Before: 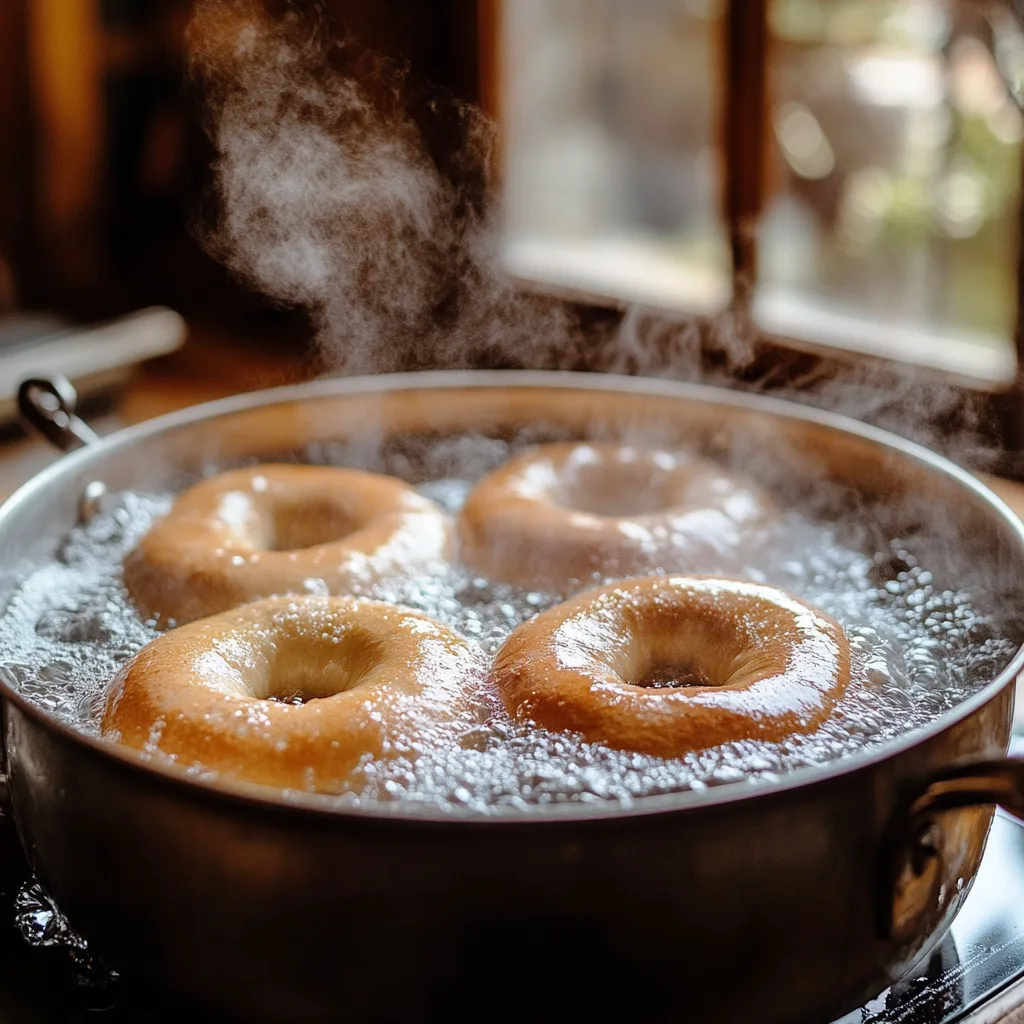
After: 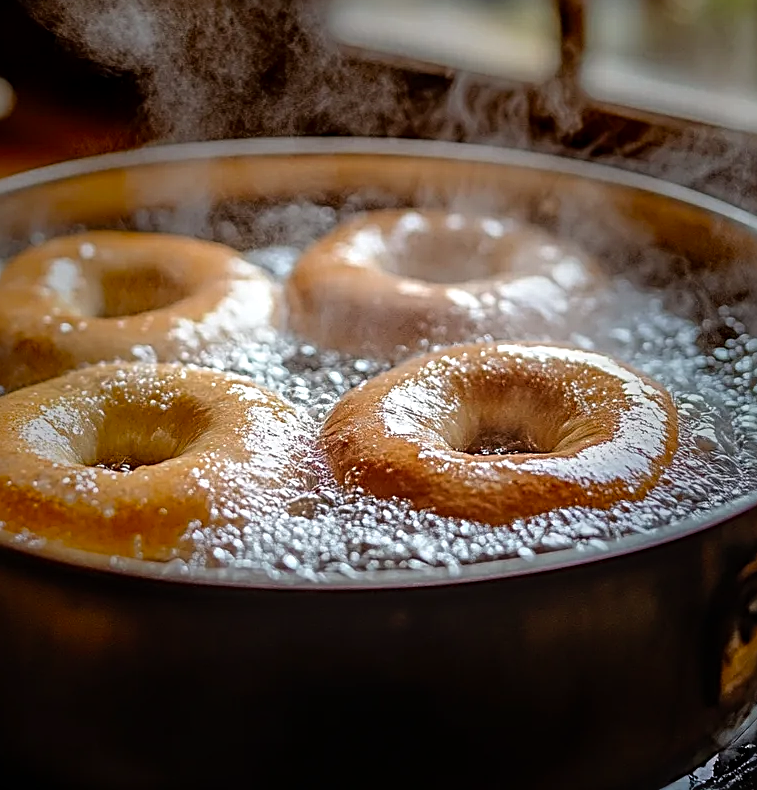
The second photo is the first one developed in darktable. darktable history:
crop: left 16.88%, top 22.778%, right 9.135%
vignetting: fall-off start 39.73%, fall-off radius 40.83%, saturation 0.381
local contrast: on, module defaults
sharpen: radius 3.056, amount 0.76
